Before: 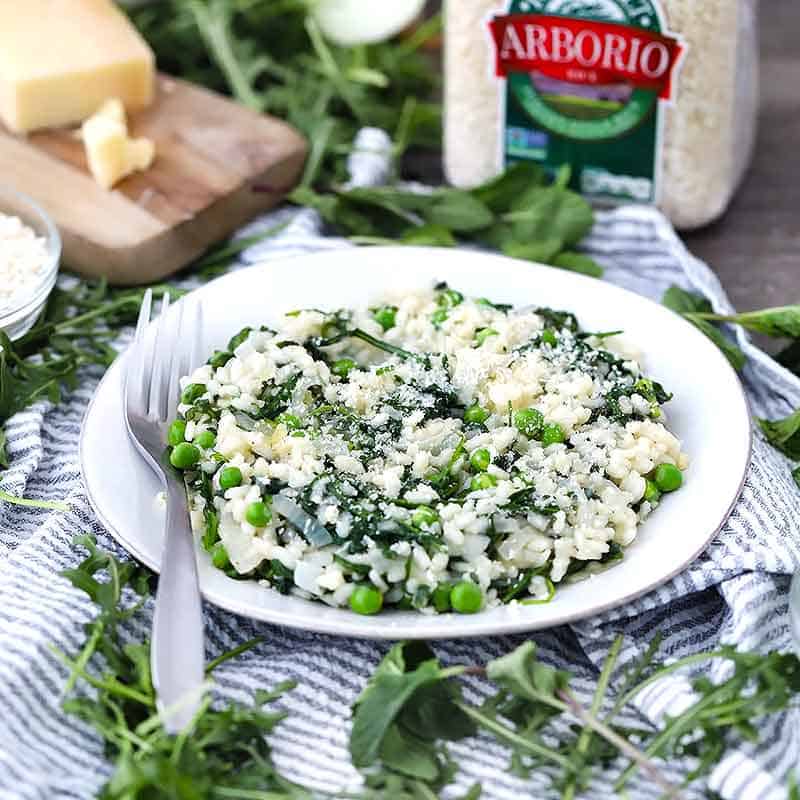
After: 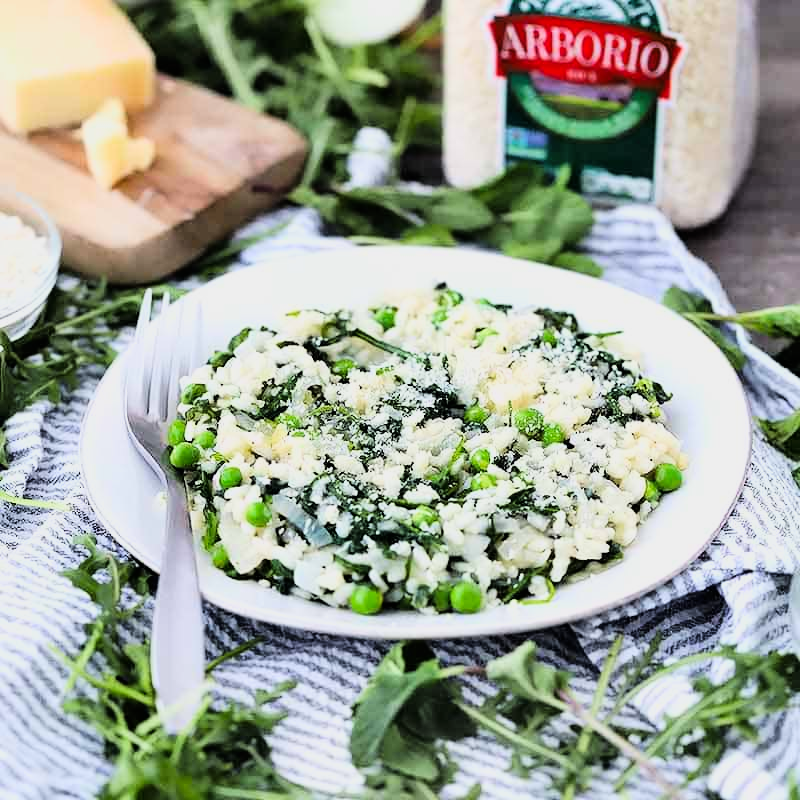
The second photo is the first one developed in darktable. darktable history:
filmic rgb: black relative exposure -8.01 EV, white relative exposure 3.97 EV, hardness 4.19, contrast 0.997, color science v6 (2022)
tone curve: curves: ch0 [(0, 0.003) (0.044, 0.032) (0.12, 0.089) (0.19, 0.164) (0.269, 0.269) (0.473, 0.533) (0.595, 0.695) (0.718, 0.823) (0.855, 0.931) (1, 0.982)]; ch1 [(0, 0) (0.243, 0.245) (0.427, 0.387) (0.493, 0.481) (0.501, 0.5) (0.521, 0.528) (0.554, 0.586) (0.607, 0.655) (0.671, 0.735) (0.796, 0.85) (1, 1)]; ch2 [(0, 0) (0.249, 0.216) (0.357, 0.317) (0.448, 0.432) (0.478, 0.492) (0.498, 0.499) (0.517, 0.519) (0.537, 0.57) (0.569, 0.623) (0.61, 0.663) (0.706, 0.75) (0.808, 0.809) (0.991, 0.968)], color space Lab, linked channels, preserve colors none
